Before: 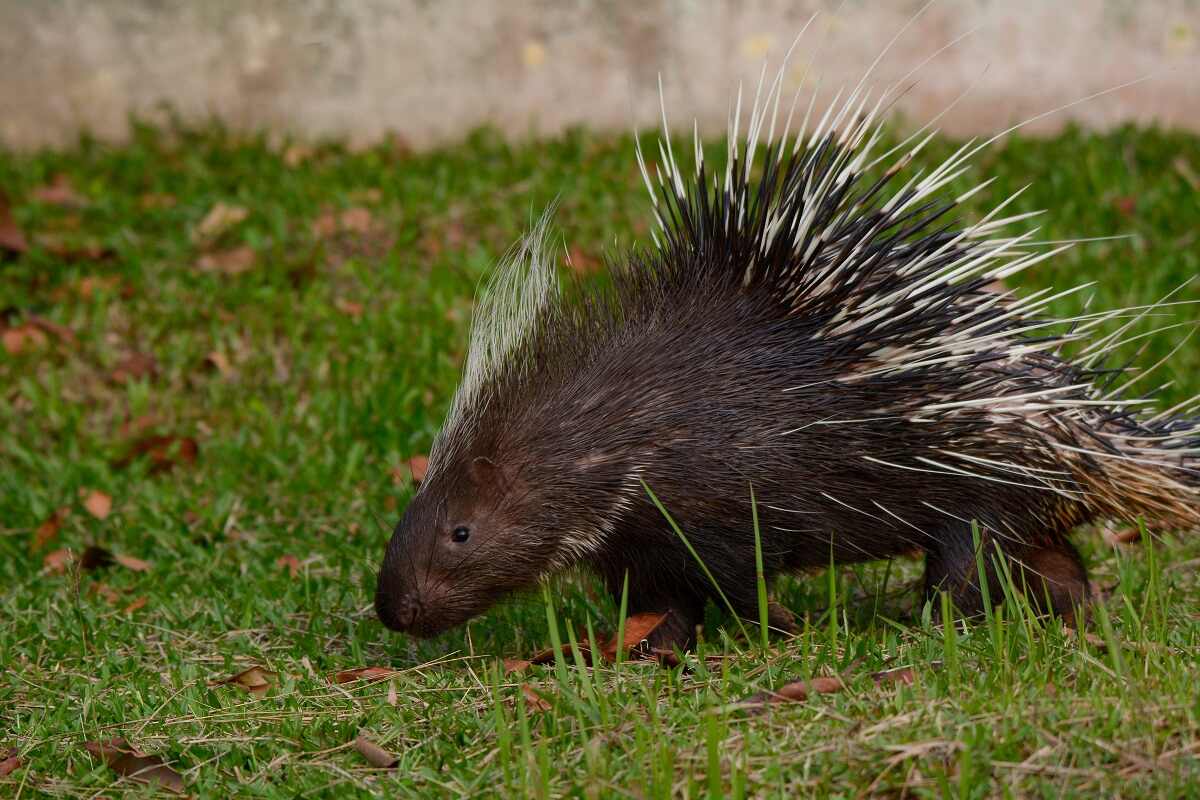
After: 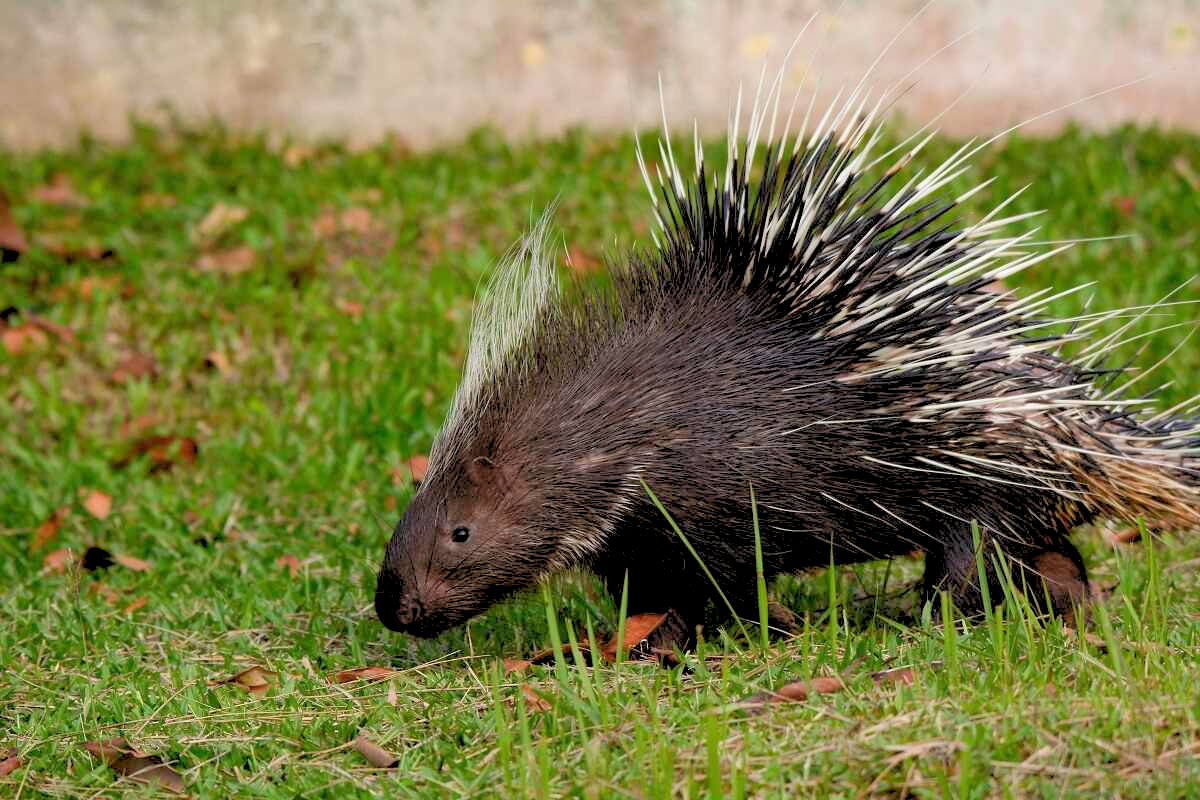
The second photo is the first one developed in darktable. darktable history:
rotate and perspective: crop left 0, crop top 0
rgb levels: preserve colors sum RGB, levels [[0.038, 0.433, 0.934], [0, 0.5, 1], [0, 0.5, 1]]
exposure: exposure 0.6 EV, compensate highlight preservation false
